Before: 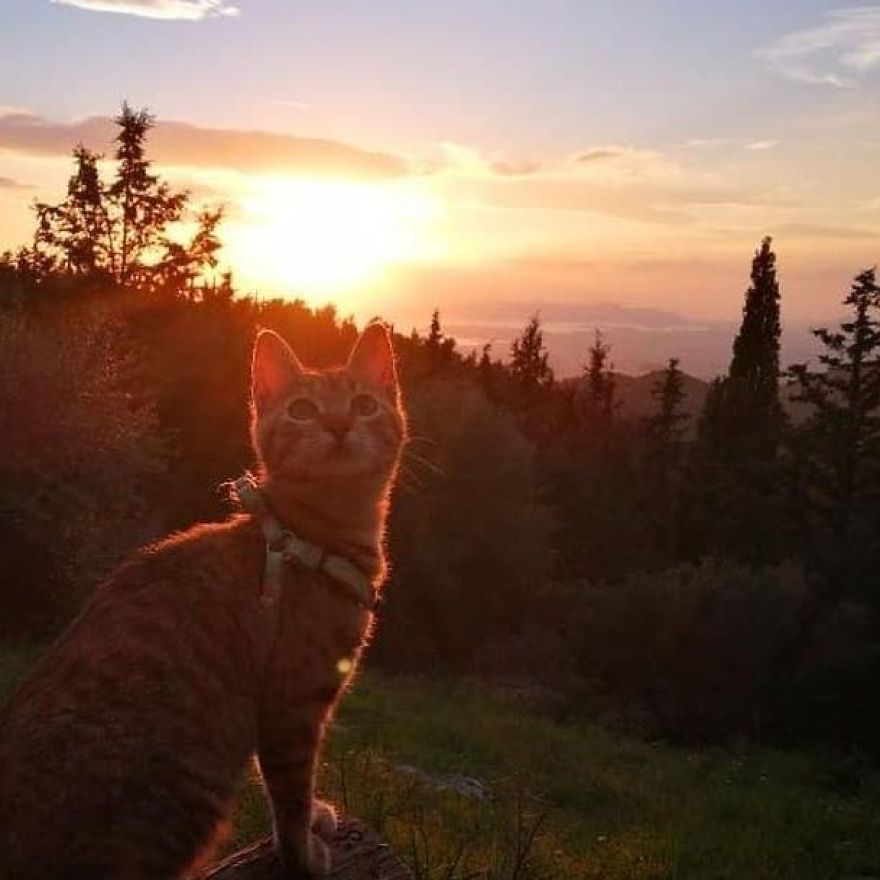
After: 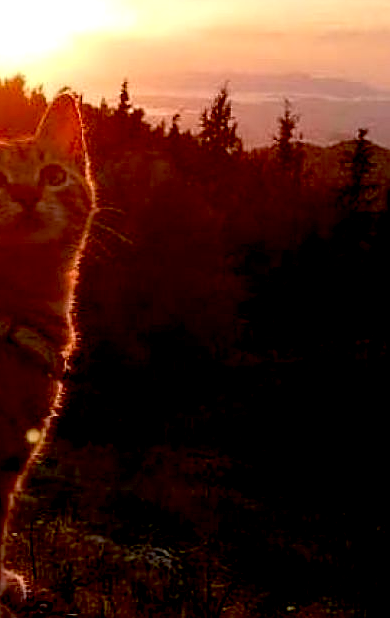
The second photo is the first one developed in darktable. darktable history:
sharpen: on, module defaults
exposure: black level correction 0.025, exposure 0.182 EV, compensate highlight preservation false
crop: left 35.432%, top 26.233%, right 20.145%, bottom 3.432%
